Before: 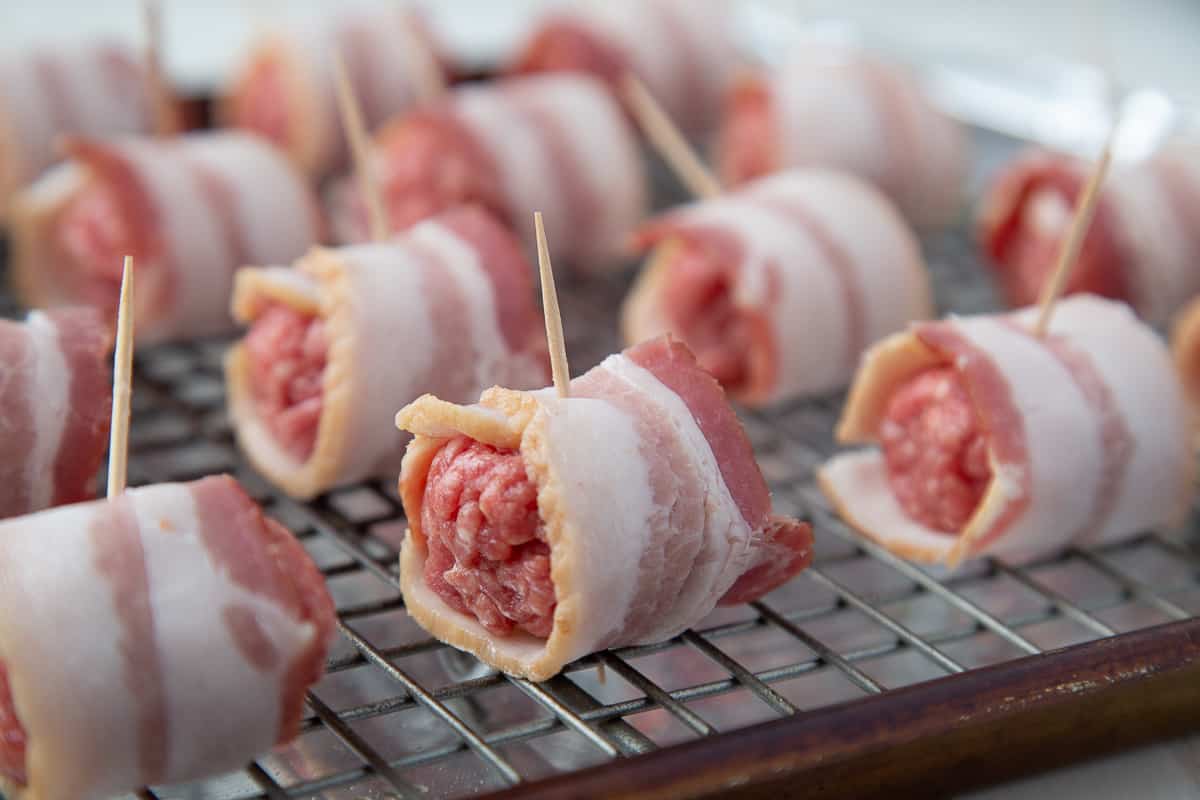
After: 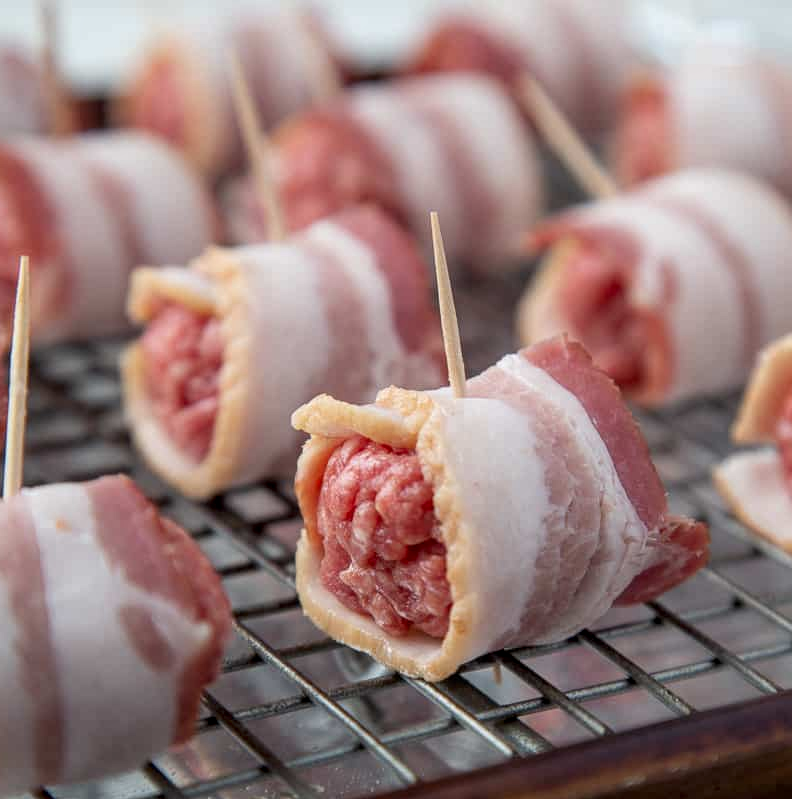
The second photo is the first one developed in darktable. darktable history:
crop and rotate: left 8.721%, right 25.215%
local contrast: on, module defaults
